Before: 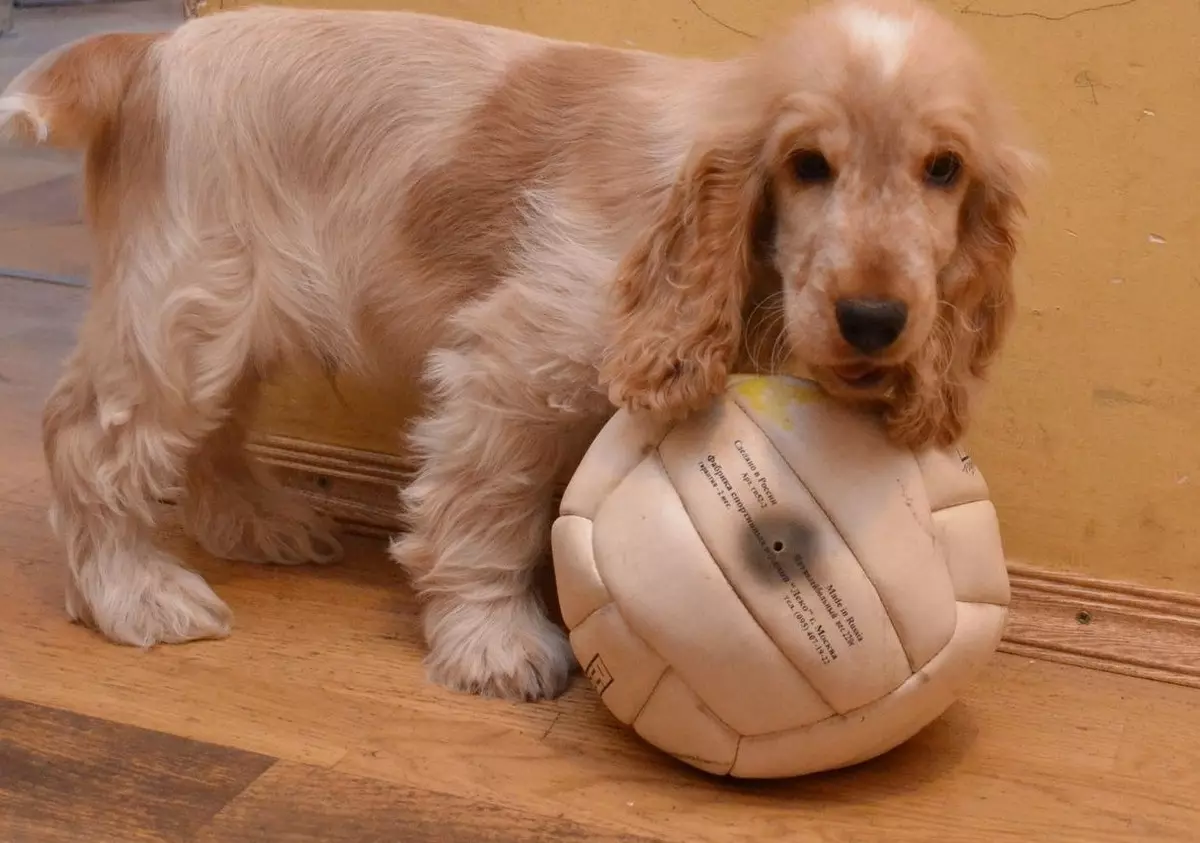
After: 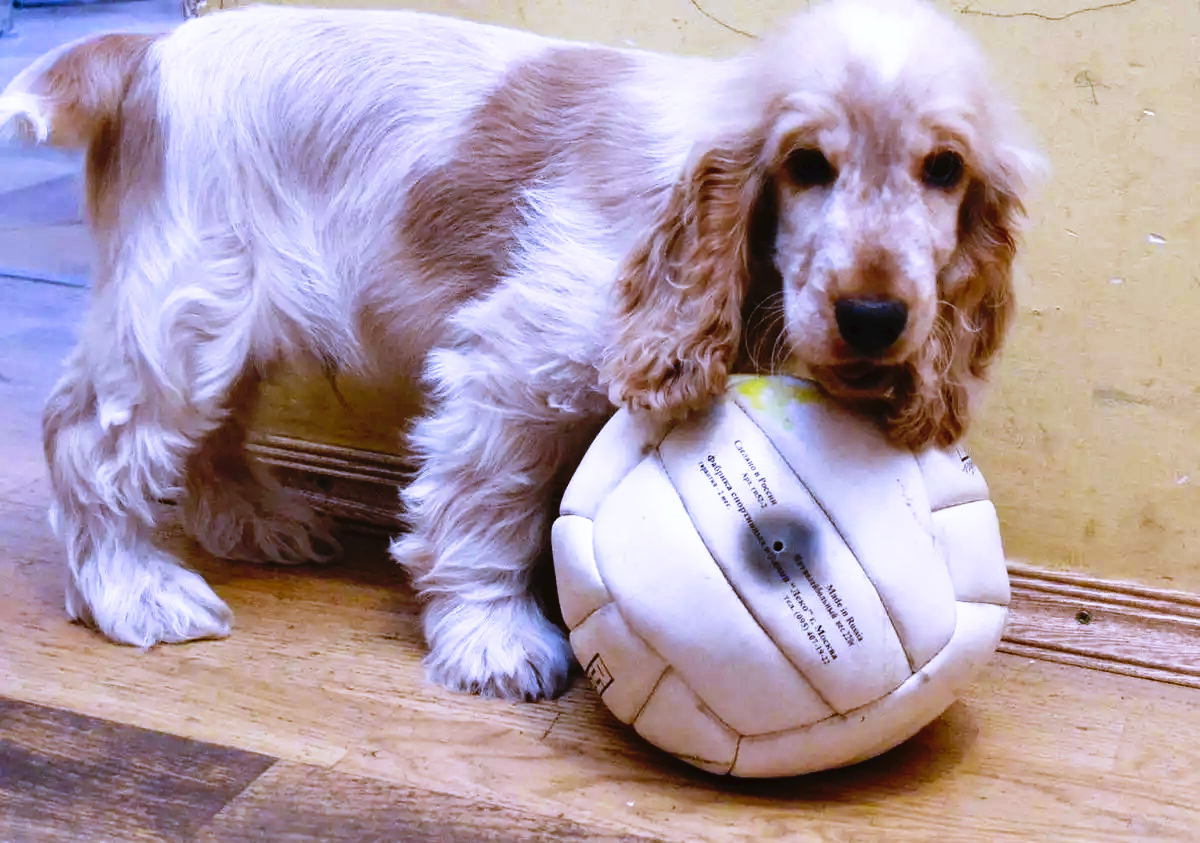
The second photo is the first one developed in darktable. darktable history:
exposure: black level correction 0.001, exposure 0.5 EV, compensate exposure bias true, compensate highlight preservation false
contrast brightness saturation: saturation -0.05
white balance: red 0.766, blue 1.537
tone curve: curves: ch0 [(0, 0) (0.003, 0.03) (0.011, 0.022) (0.025, 0.018) (0.044, 0.031) (0.069, 0.035) (0.1, 0.04) (0.136, 0.046) (0.177, 0.063) (0.224, 0.087) (0.277, 0.15) (0.335, 0.252) (0.399, 0.354) (0.468, 0.475) (0.543, 0.602) (0.623, 0.73) (0.709, 0.856) (0.801, 0.945) (0.898, 0.987) (1, 1)], preserve colors none
